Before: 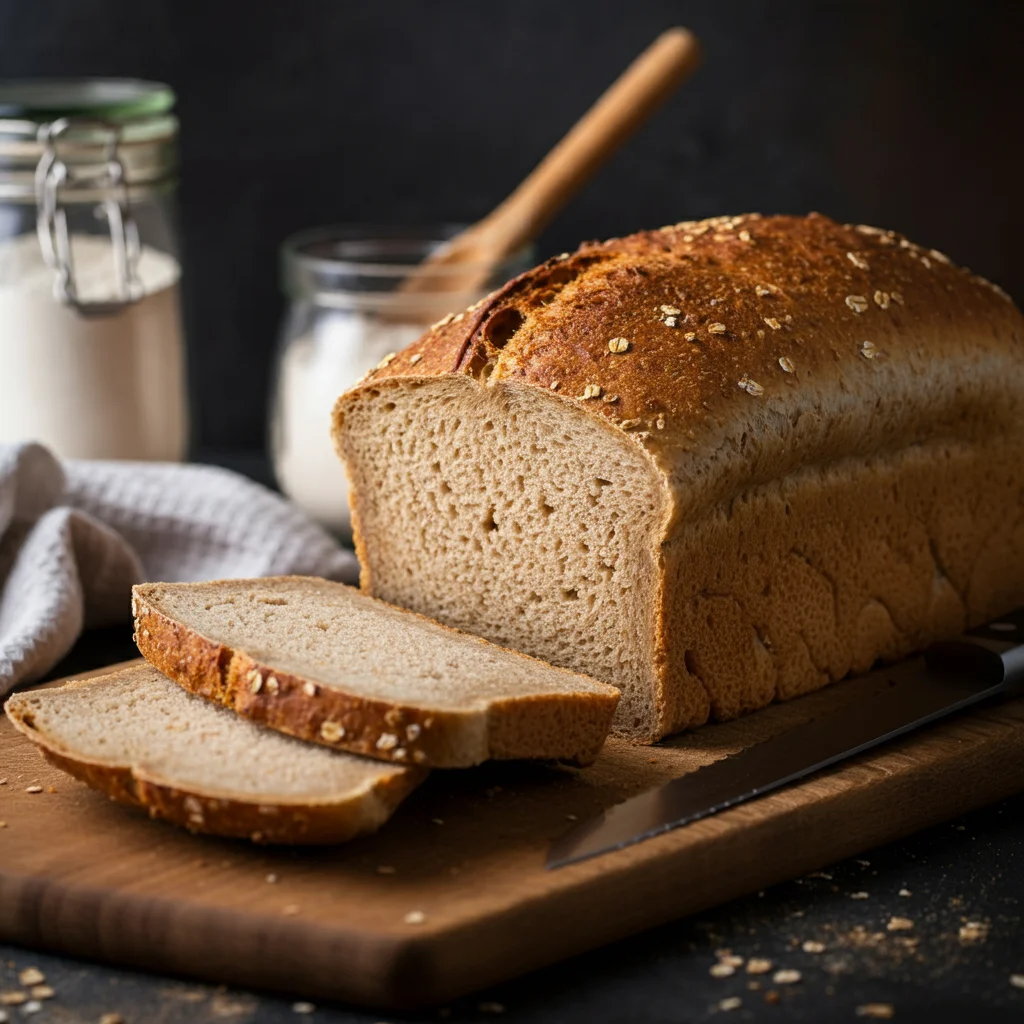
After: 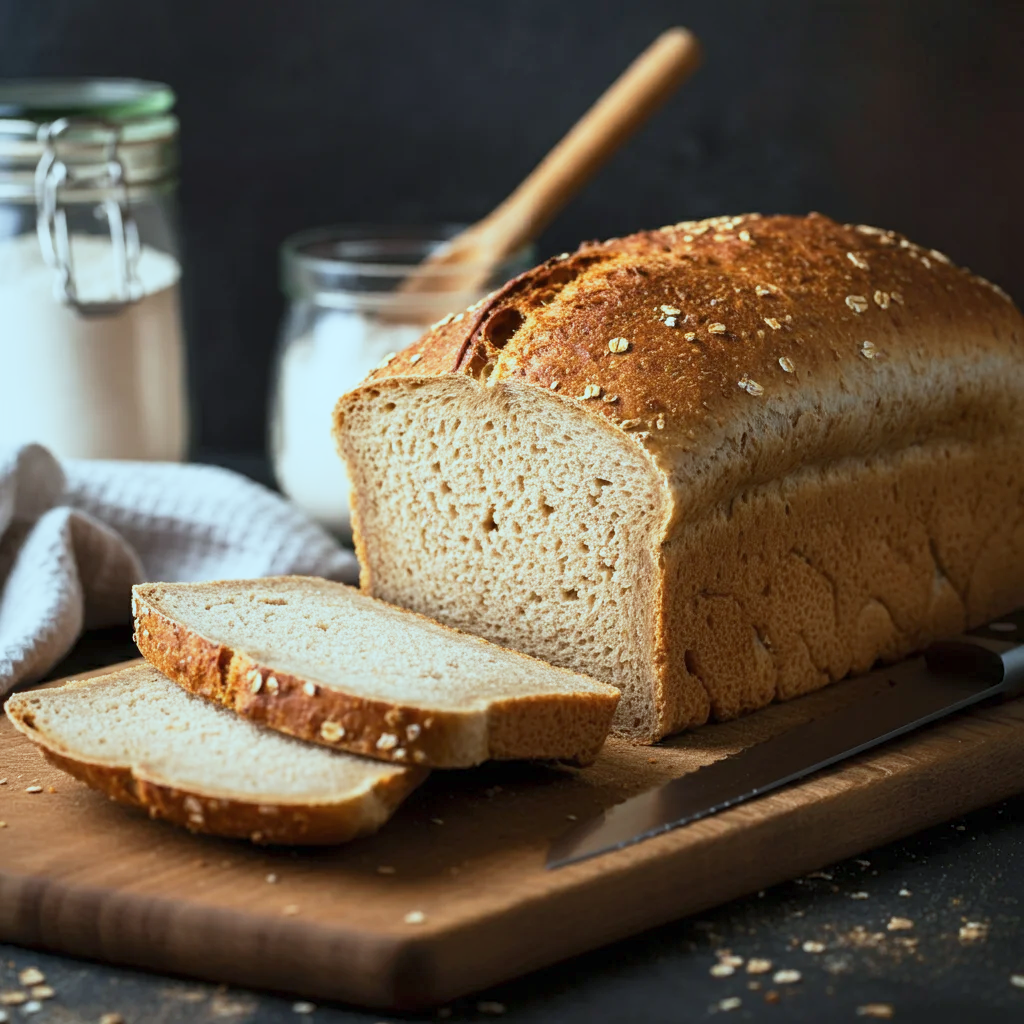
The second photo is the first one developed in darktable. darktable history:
base curve: curves: ch0 [(0, 0) (0.088, 0.125) (0.176, 0.251) (0.354, 0.501) (0.613, 0.749) (1, 0.877)], preserve colors none
tone equalizer: mask exposure compensation -0.51 EV
shadows and highlights: shadows 62.53, white point adjustment 0.341, highlights -34.41, compress 83.41%
color correction: highlights a* -10.12, highlights b* -9.65
